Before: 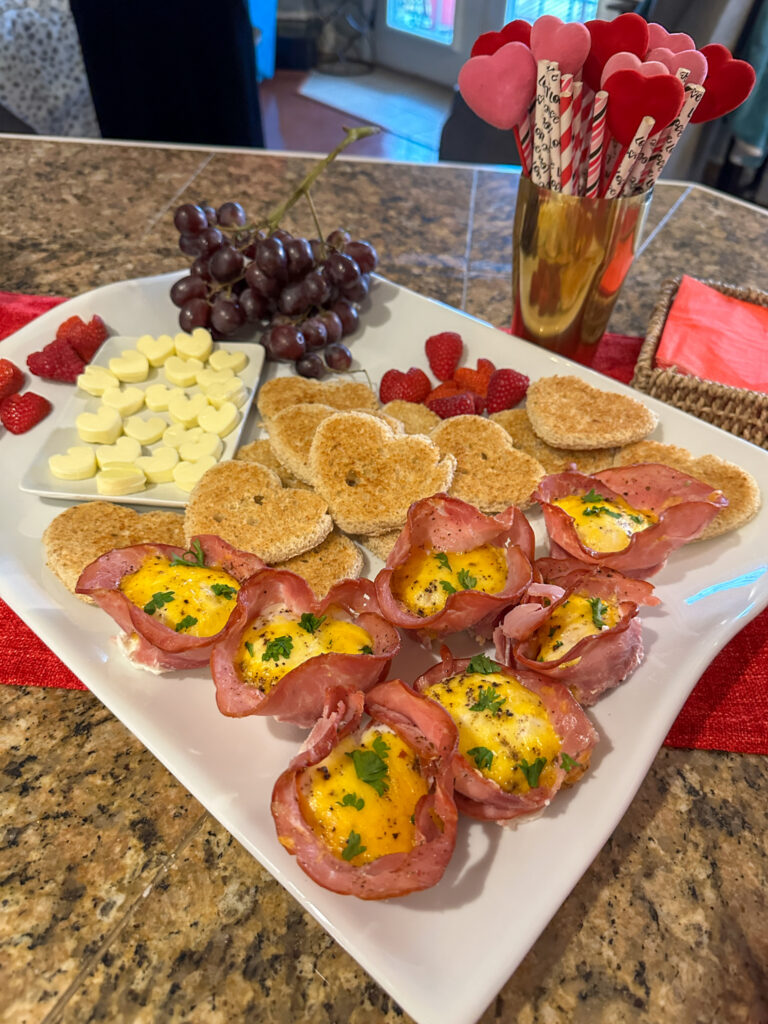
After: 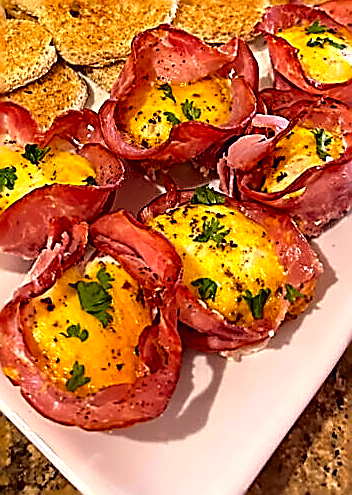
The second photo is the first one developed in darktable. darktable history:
sharpen: amount 2
tone curve: curves: ch0 [(0, 0) (0.126, 0.061) (0.362, 0.382) (0.498, 0.498) (0.706, 0.712) (1, 1)]; ch1 [(0, 0) (0.5, 0.522) (0.55, 0.586) (1, 1)]; ch2 [(0, 0) (0.44, 0.424) (0.5, 0.482) (0.537, 0.538) (1, 1)], color space Lab, independent channels, preserve colors none
crop: left 35.976%, top 45.819%, right 18.162%, bottom 5.807%
color balance: lift [0.991, 1, 1, 1], gamma [0.996, 1, 1, 1], input saturation 98.52%, contrast 20.34%, output saturation 103.72%
